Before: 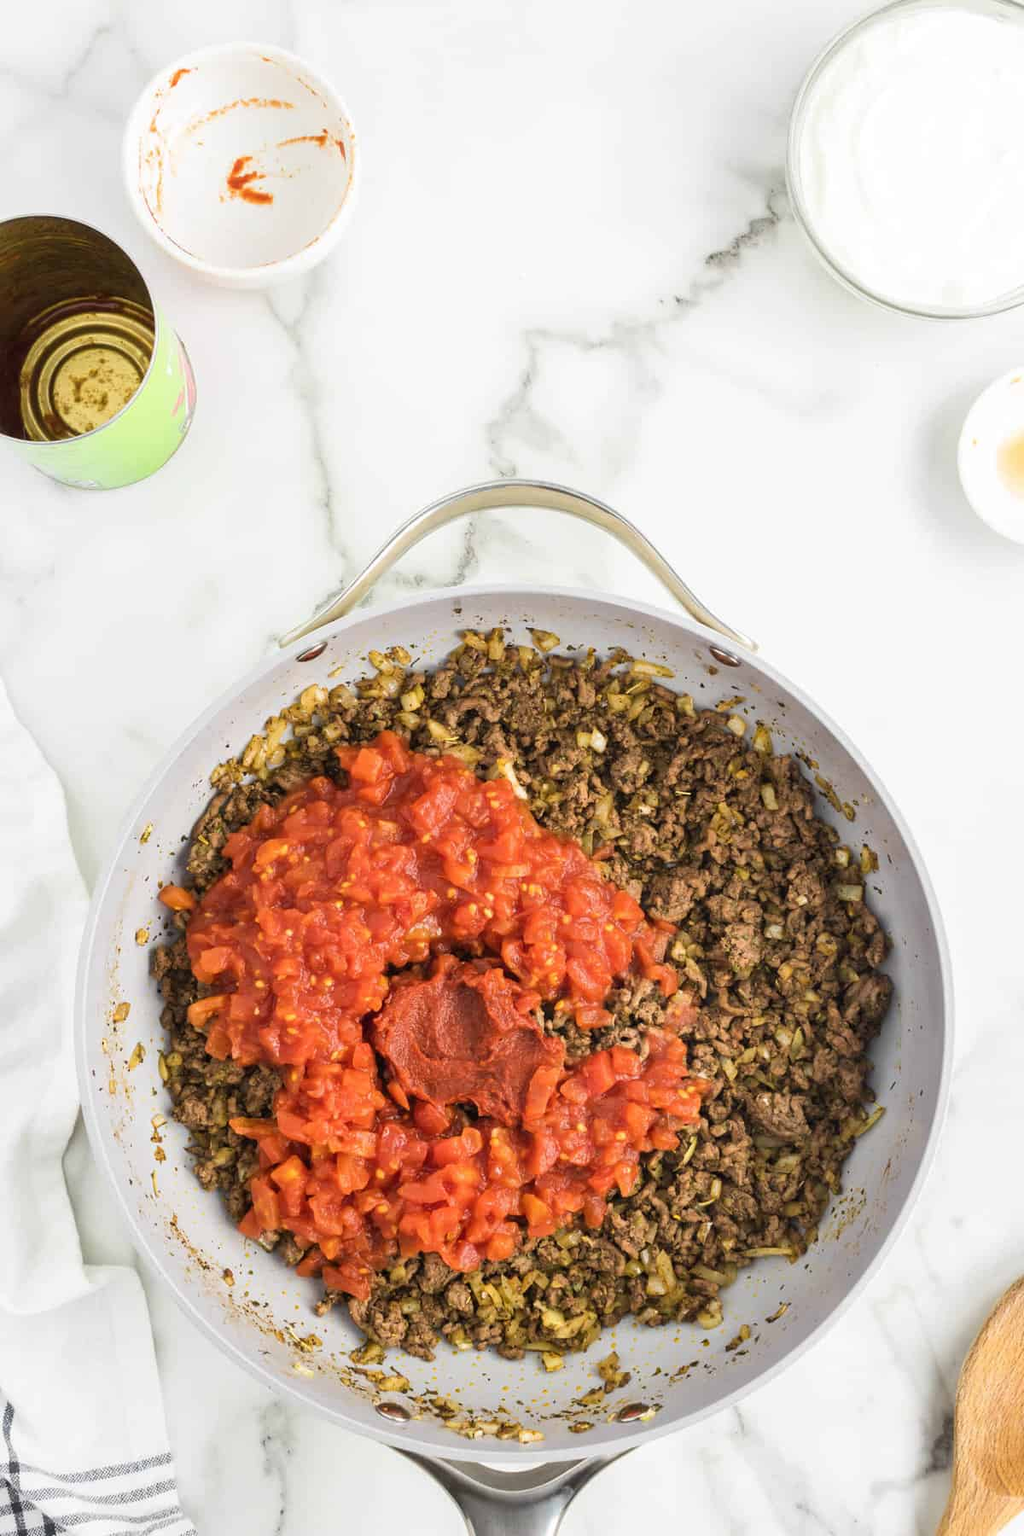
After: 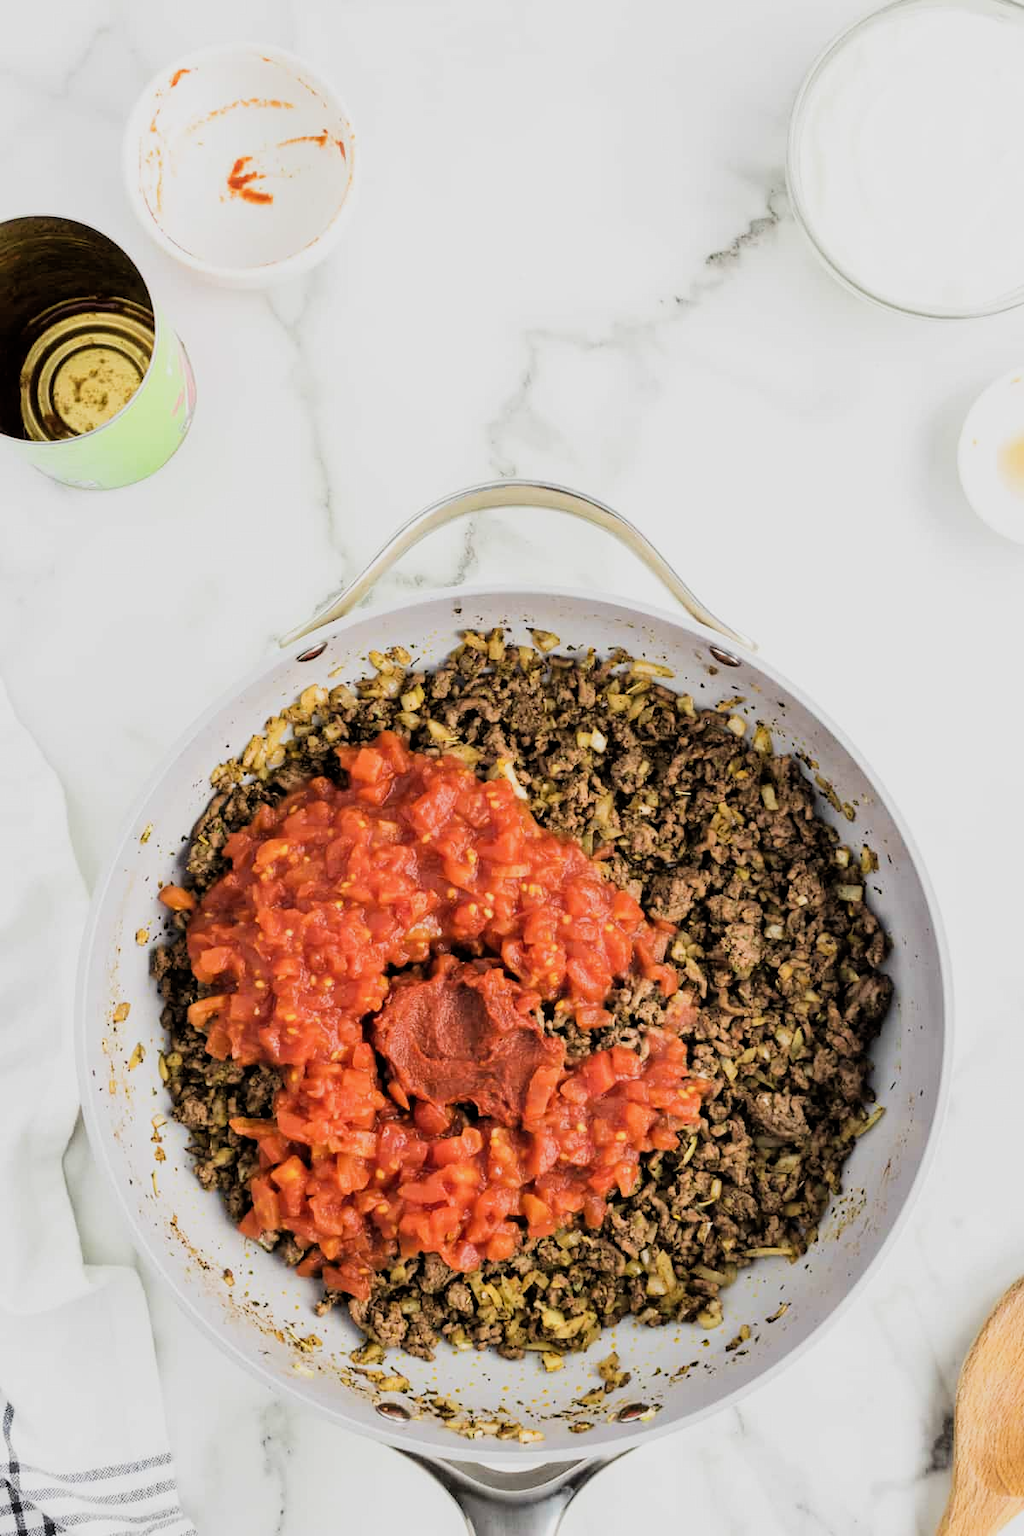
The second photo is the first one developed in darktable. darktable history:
filmic rgb: black relative exposure -5.01 EV, white relative exposure 3.98 EV, hardness 2.88, contrast 1.299, highlights saturation mix -30.06%
